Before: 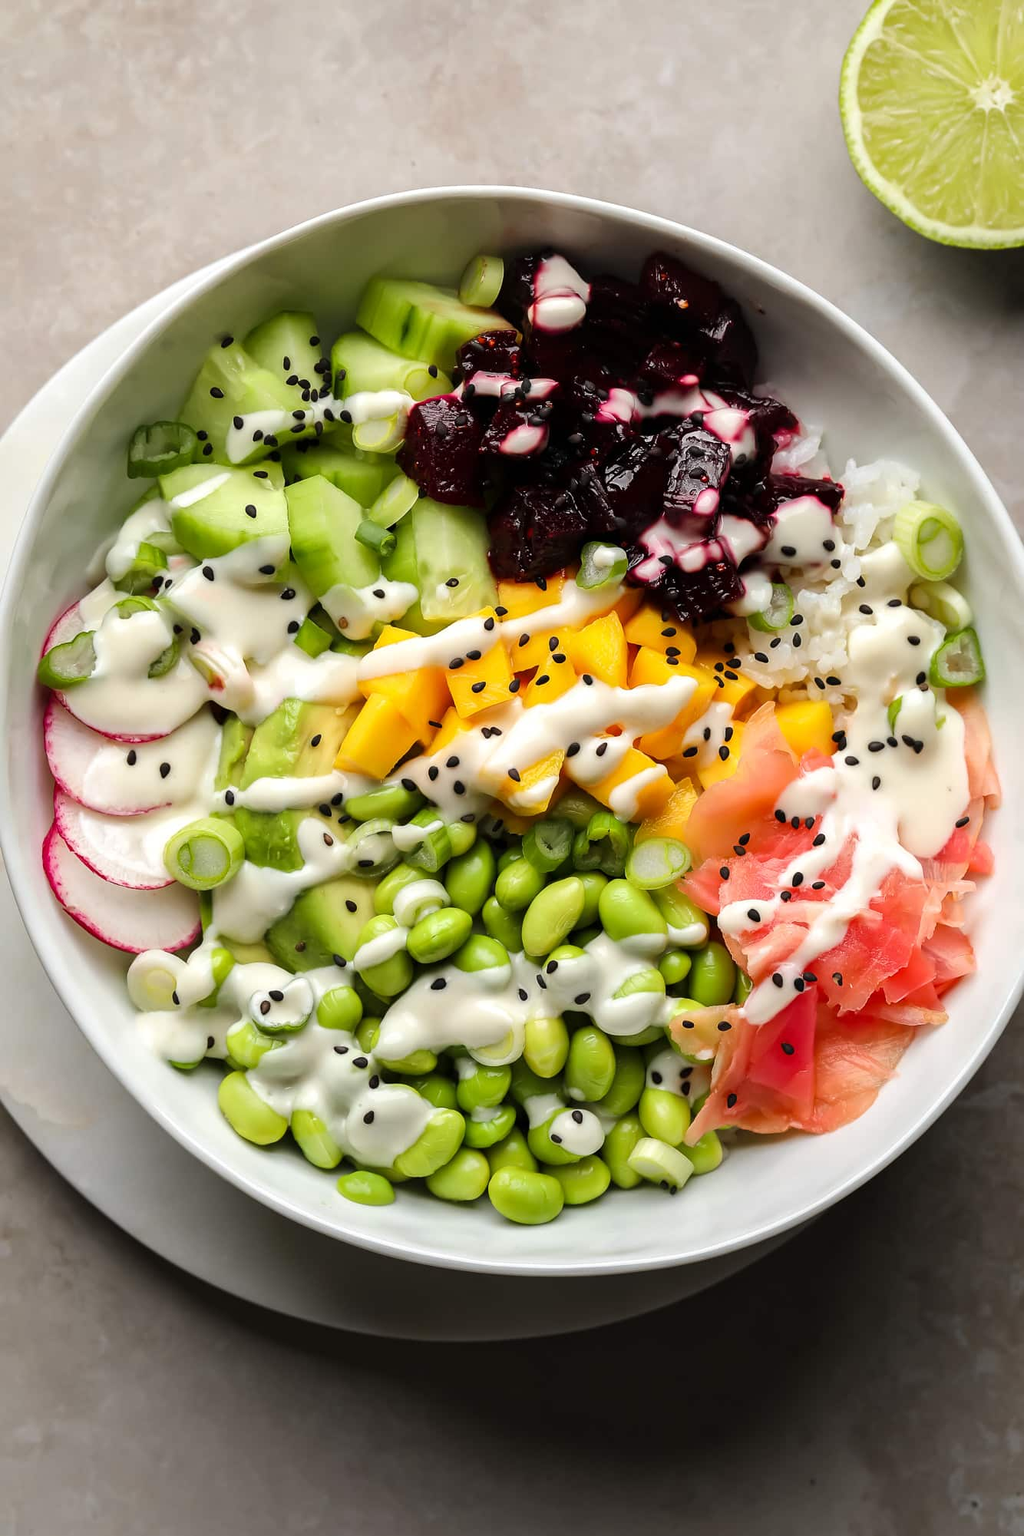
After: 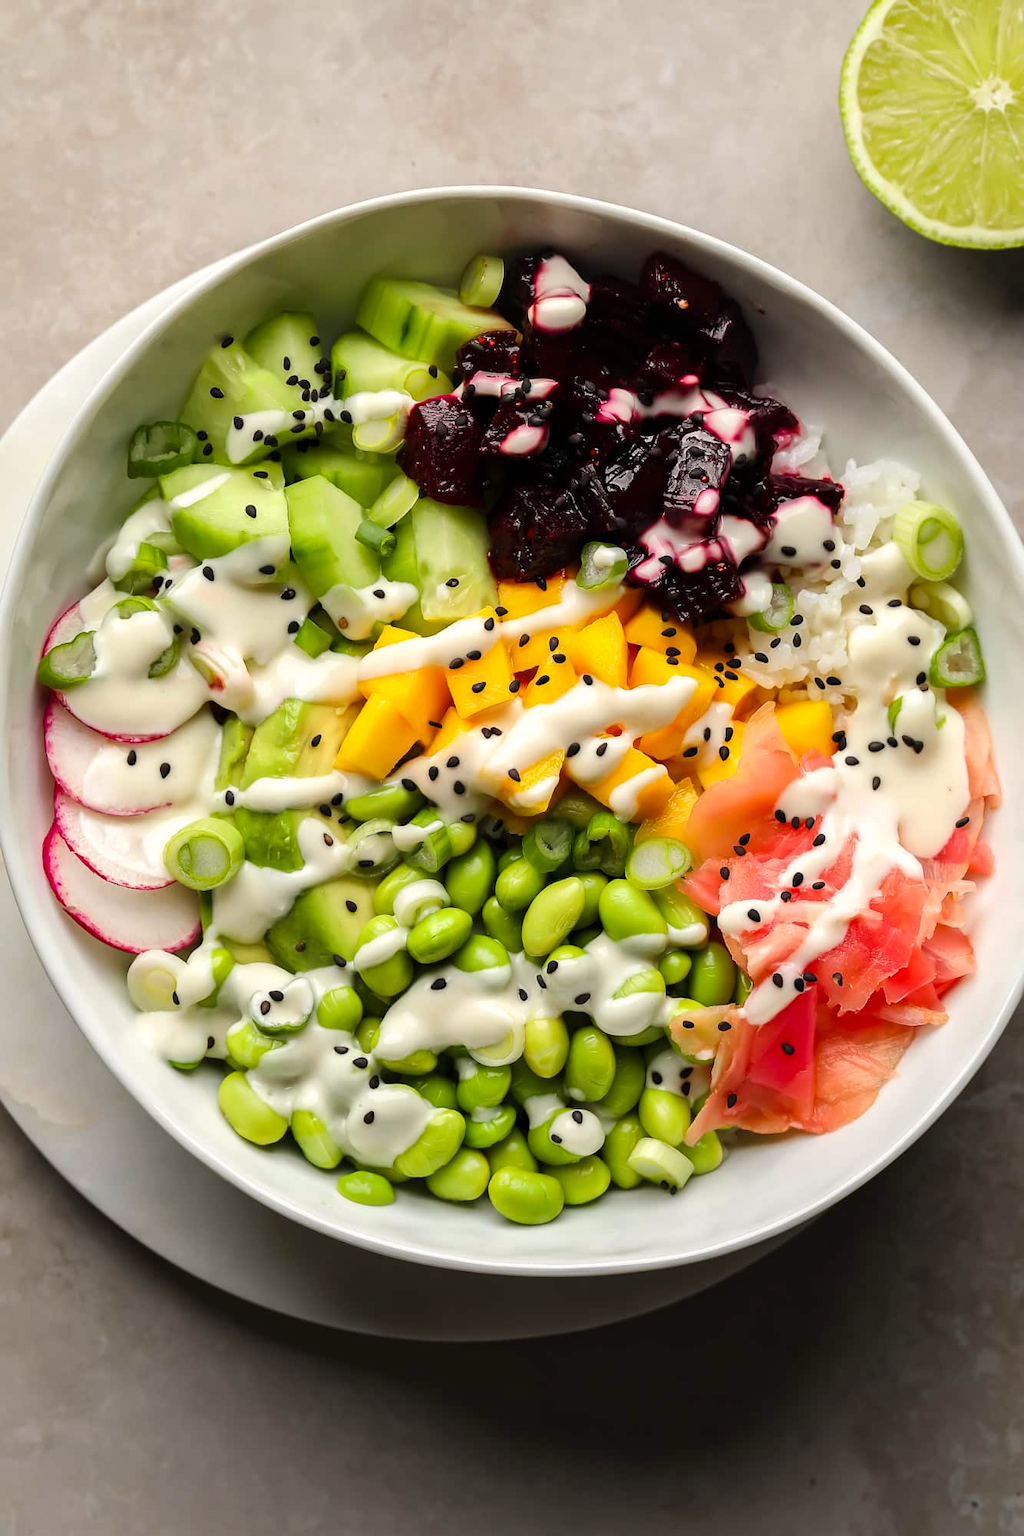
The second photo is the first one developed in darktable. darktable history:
tone equalizer: smoothing diameter 24.94%, edges refinement/feathering 6.71, preserve details guided filter
color correction: highlights a* 0.641, highlights b* 2.77, saturation 1.08
